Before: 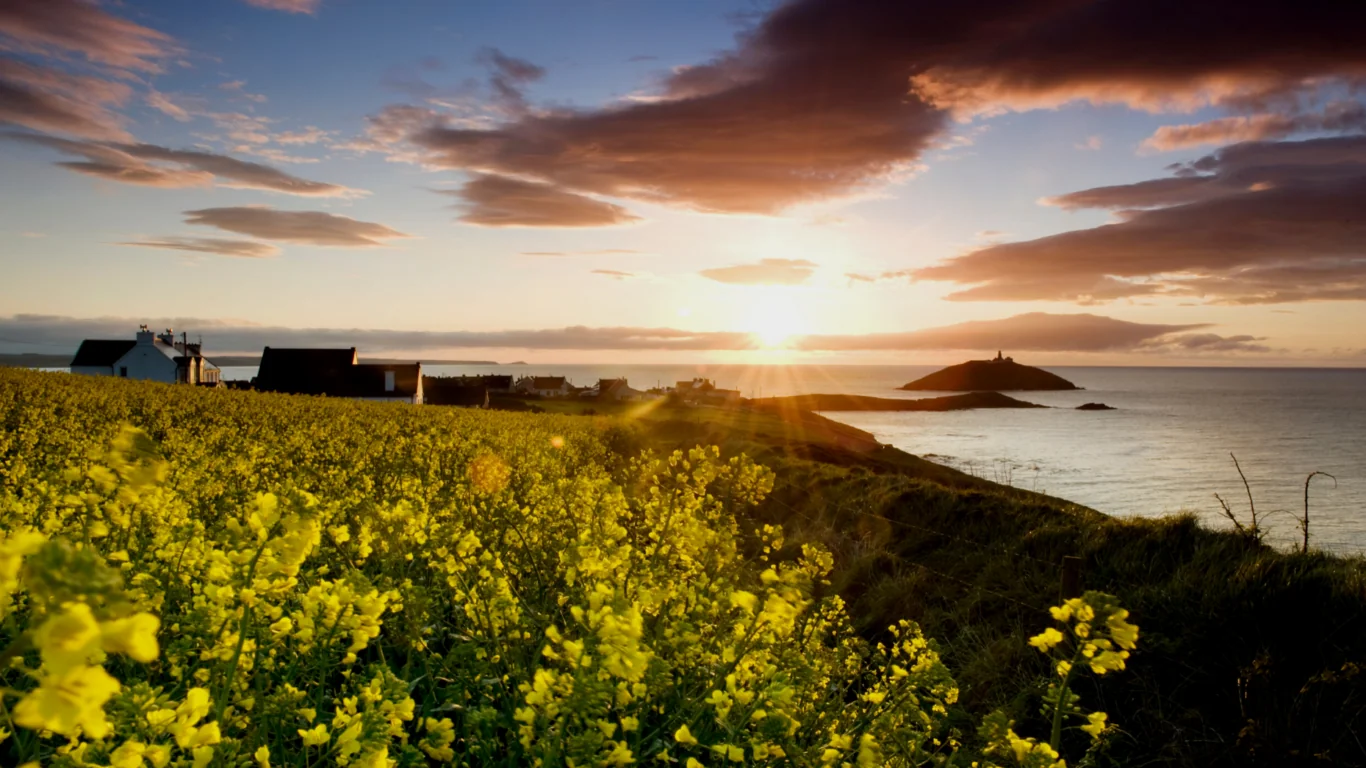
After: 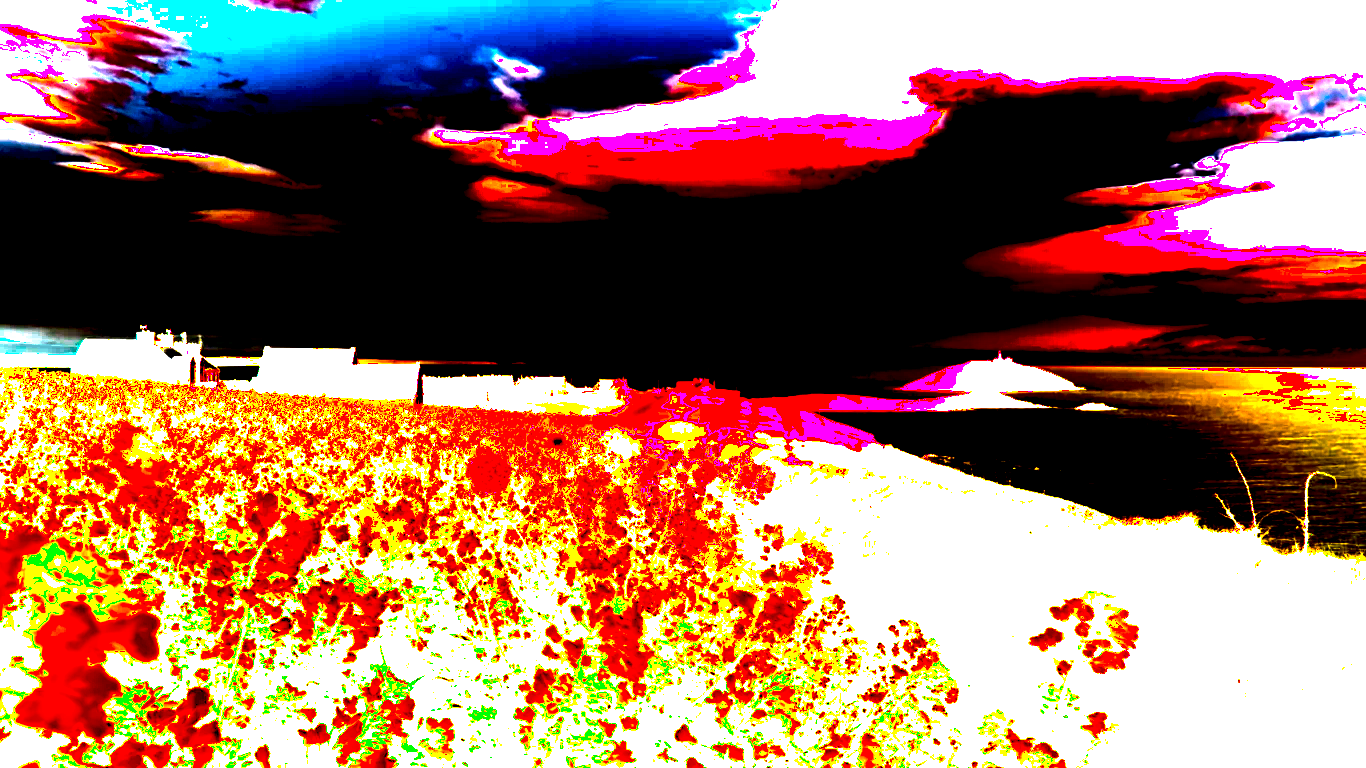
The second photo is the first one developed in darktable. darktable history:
bloom: size 85%, threshold 5%, strength 85%
exposure: black level correction 0.1, exposure 3 EV, compensate highlight preservation false
